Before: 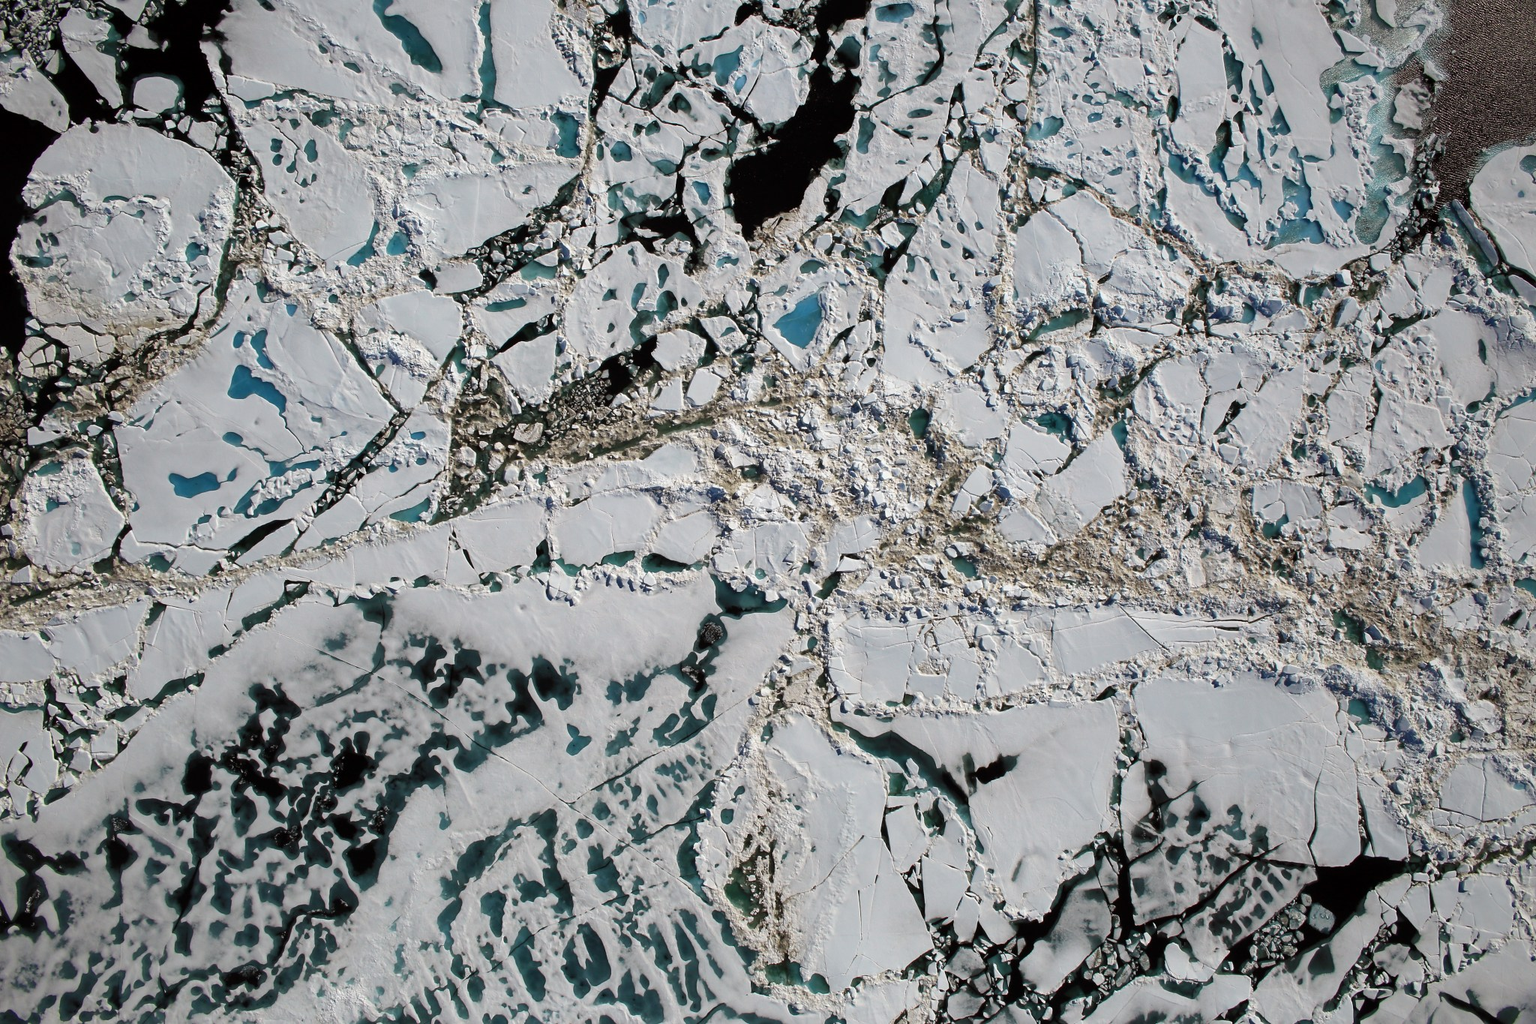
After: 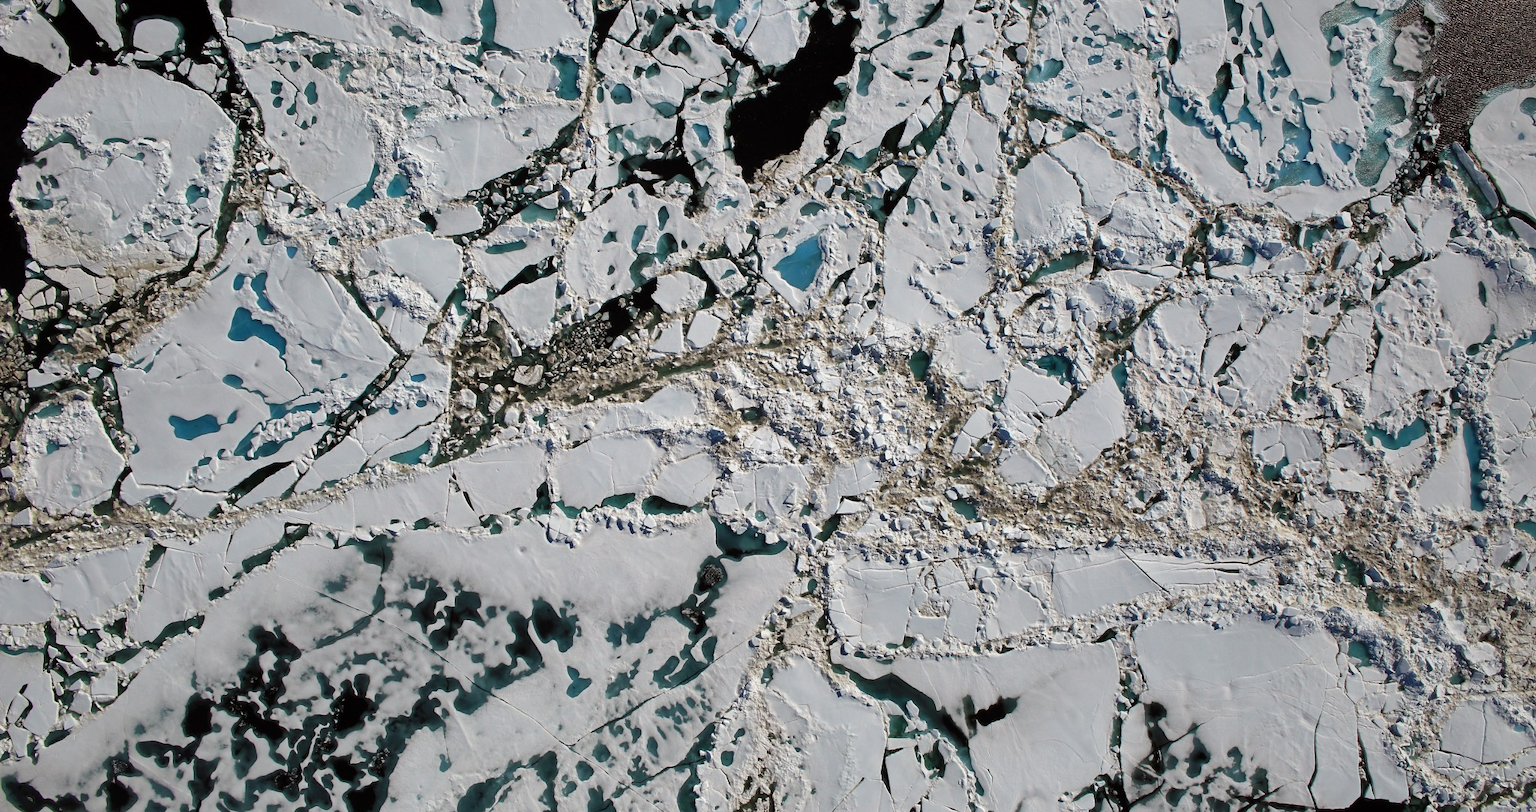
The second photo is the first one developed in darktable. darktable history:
crop and rotate: top 5.657%, bottom 14.97%
shadows and highlights: soften with gaussian
